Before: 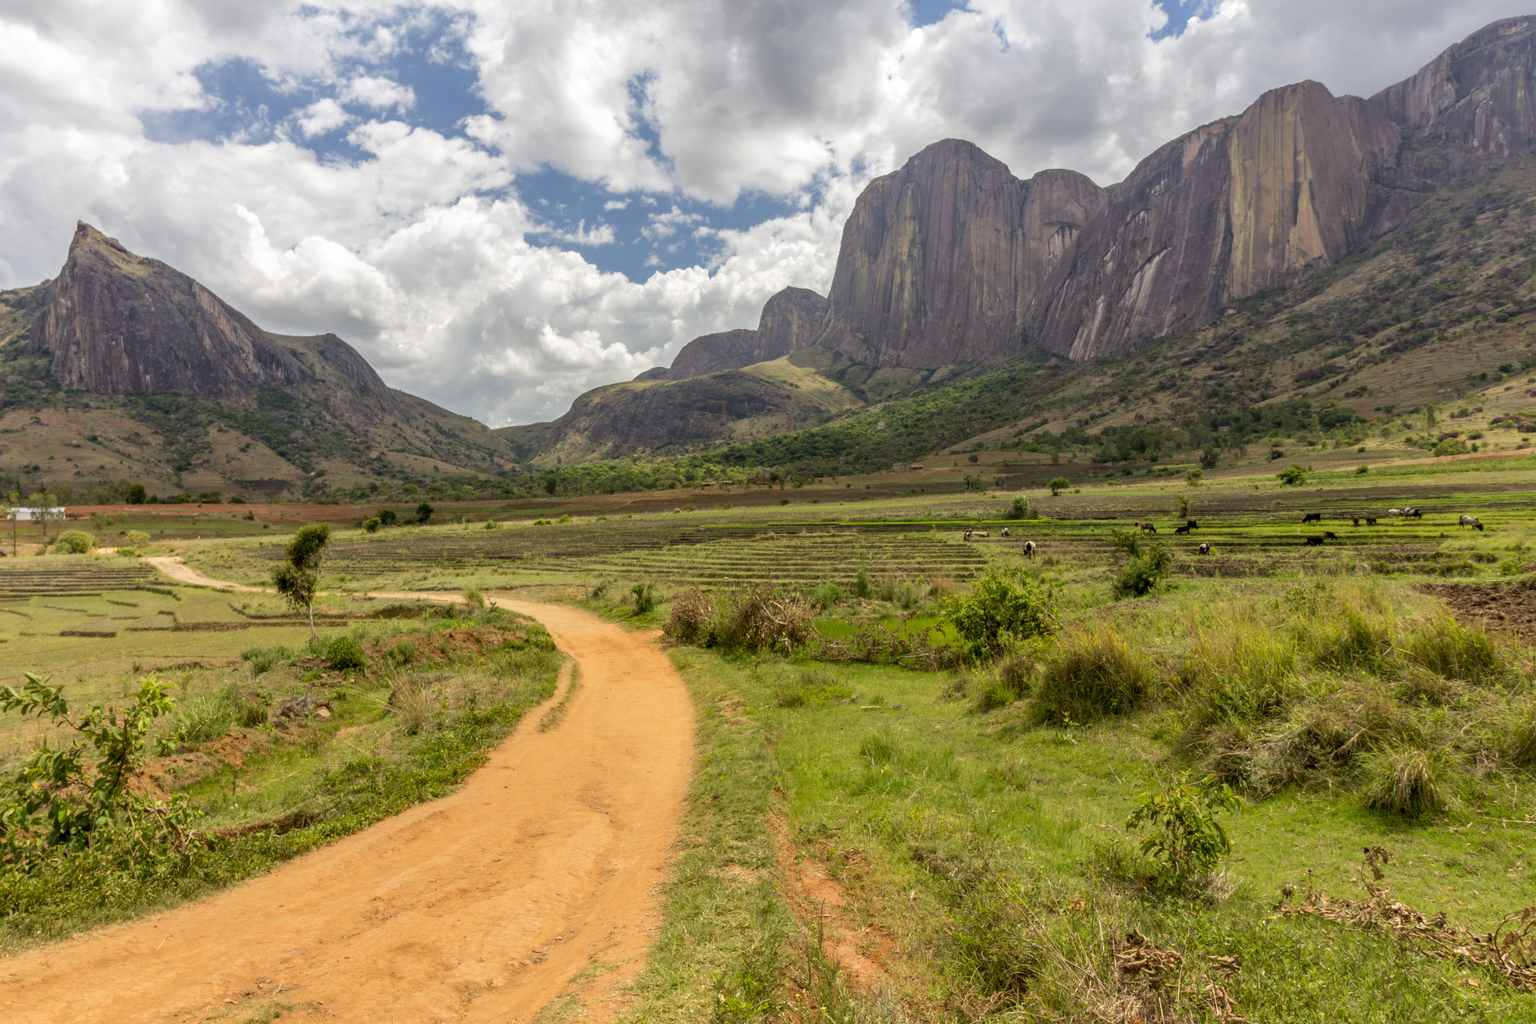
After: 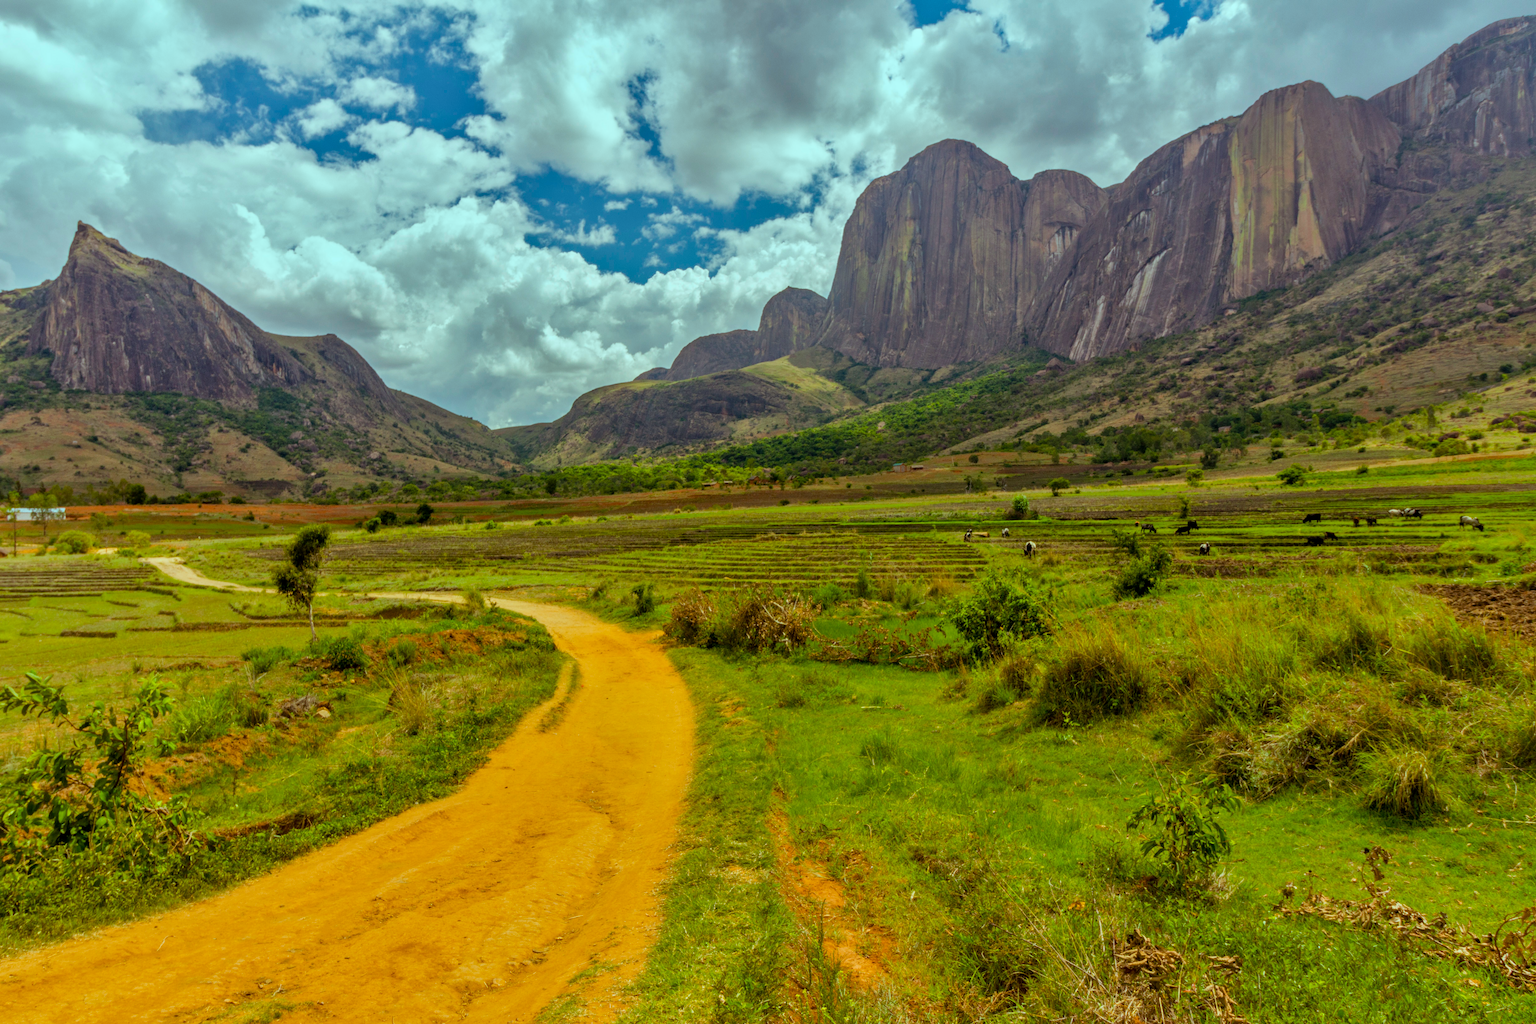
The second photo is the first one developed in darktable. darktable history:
exposure: exposure -0.333 EV, compensate highlight preservation false
color balance rgb: highlights gain › chroma 4.084%, highlights gain › hue 198.77°, linear chroma grading › global chroma 14.628%, perceptual saturation grading › global saturation 24.991%, contrast 5.363%
shadows and highlights: low approximation 0.01, soften with gaussian
